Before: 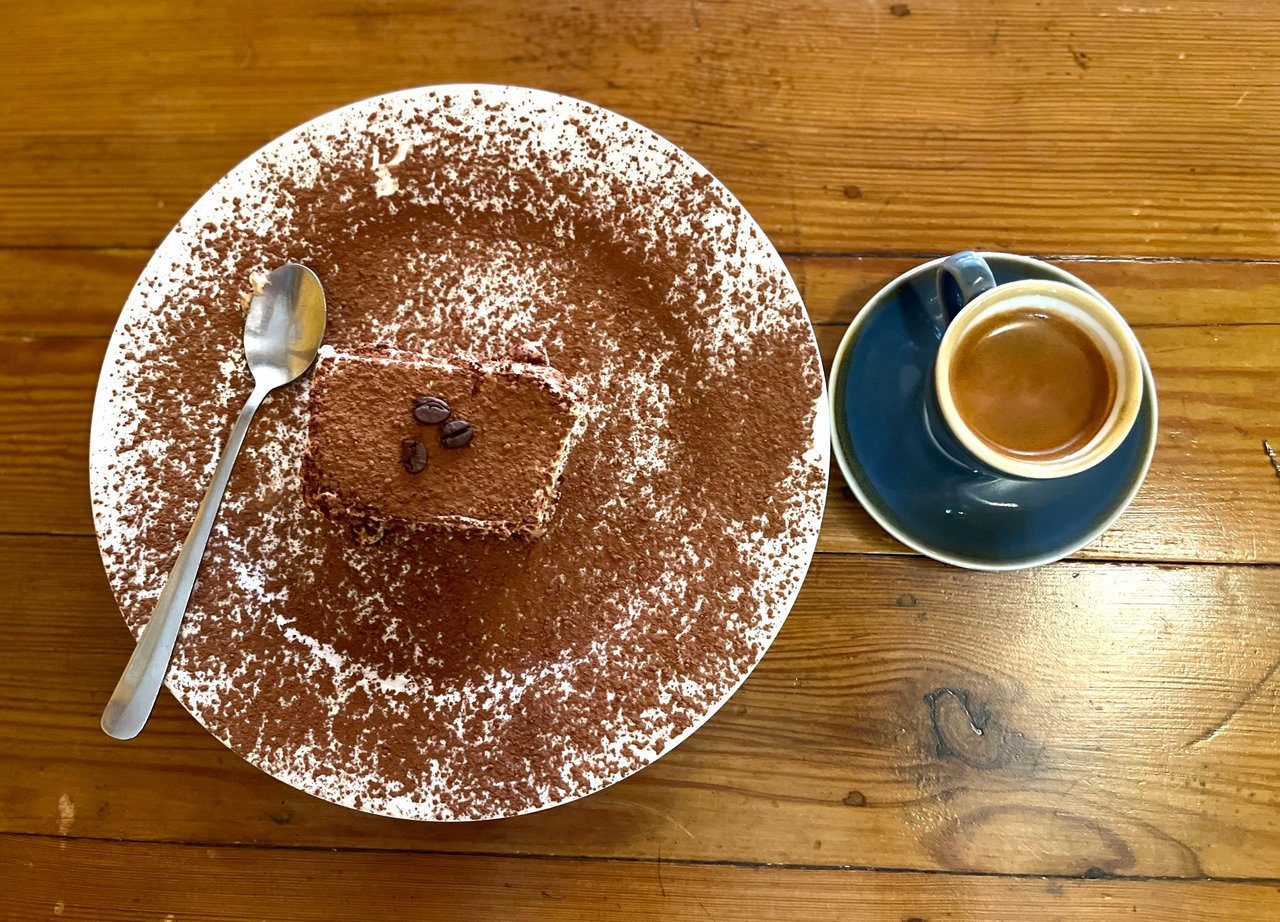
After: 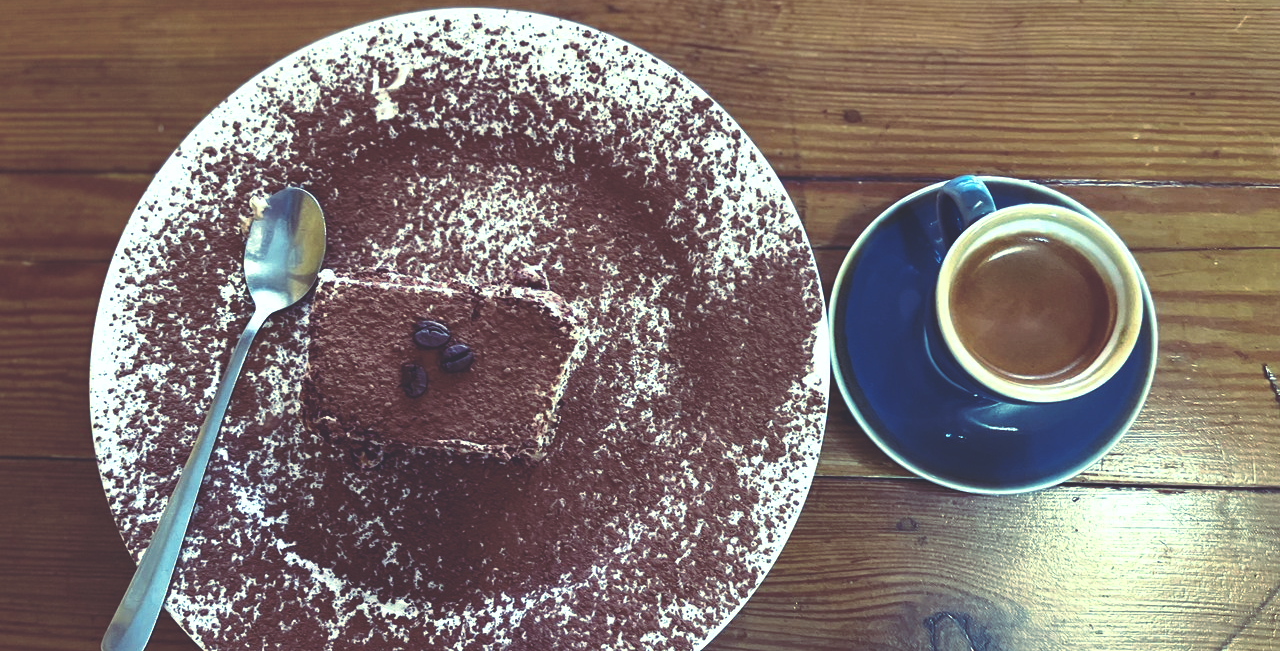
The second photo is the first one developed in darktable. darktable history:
rgb curve: curves: ch0 [(0, 0.186) (0.314, 0.284) (0.576, 0.466) (0.805, 0.691) (0.936, 0.886)]; ch1 [(0, 0.186) (0.314, 0.284) (0.581, 0.534) (0.771, 0.746) (0.936, 0.958)]; ch2 [(0, 0.216) (0.275, 0.39) (1, 1)], mode RGB, independent channels, compensate middle gray true, preserve colors none
color zones: curves: ch1 [(0, 0.469) (0.001, 0.469) (0.12, 0.446) (0.248, 0.469) (0.5, 0.5) (0.748, 0.5) (0.999, 0.469) (1, 0.469)]
crop and rotate: top 8.293%, bottom 20.996%
exposure: black level correction -0.001, exposure 0.08 EV, compensate highlight preservation false
